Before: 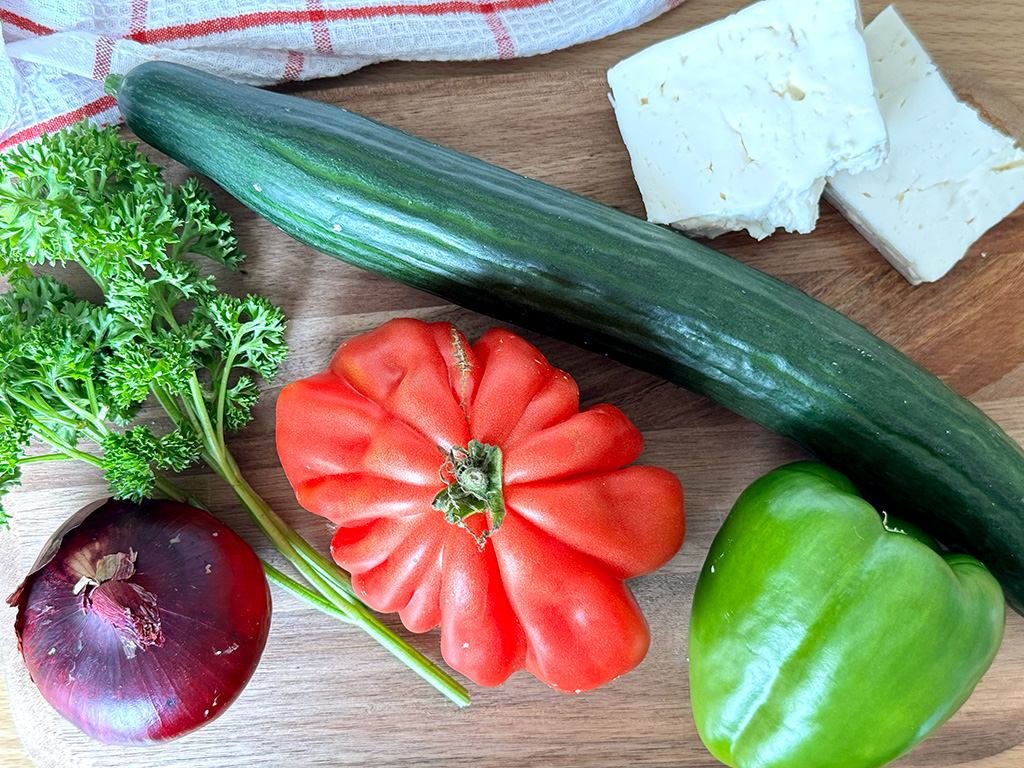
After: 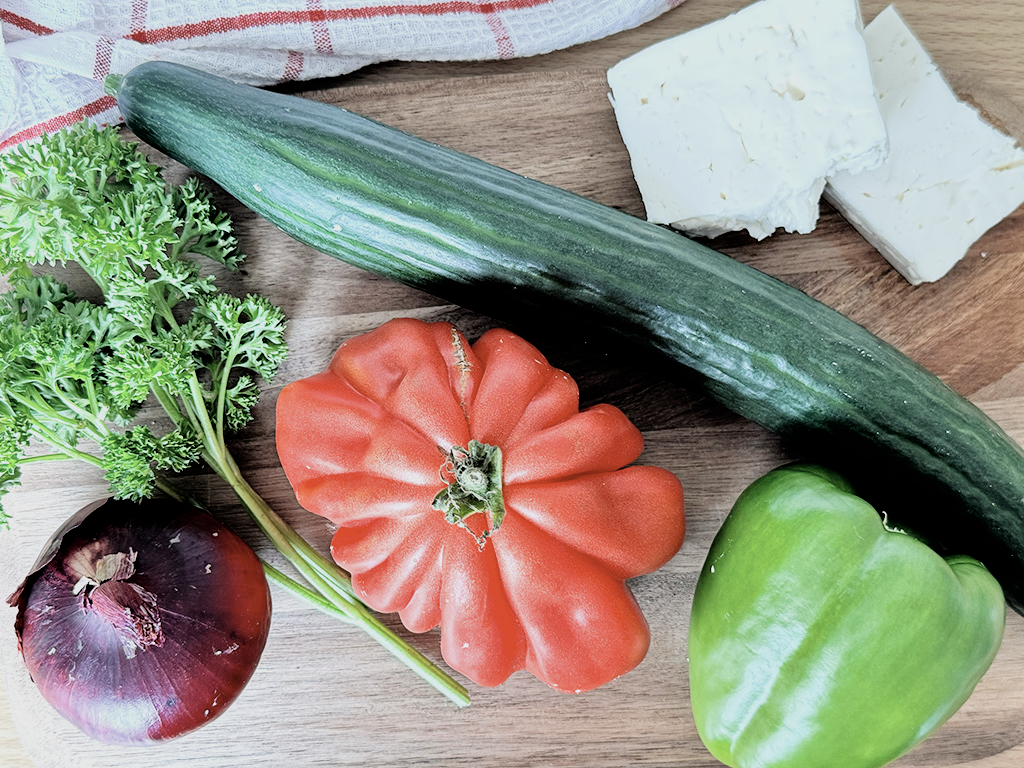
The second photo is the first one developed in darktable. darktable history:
filmic rgb: black relative exposure -5 EV, hardness 2.88, contrast 1.3, highlights saturation mix -30%
contrast brightness saturation: contrast 0.1, saturation -0.3
tone equalizer: -8 EV 0.001 EV, -7 EV -0.004 EV, -6 EV 0.009 EV, -5 EV 0.032 EV, -4 EV 0.276 EV, -3 EV 0.644 EV, -2 EV 0.584 EV, -1 EV 0.187 EV, +0 EV 0.024 EV
